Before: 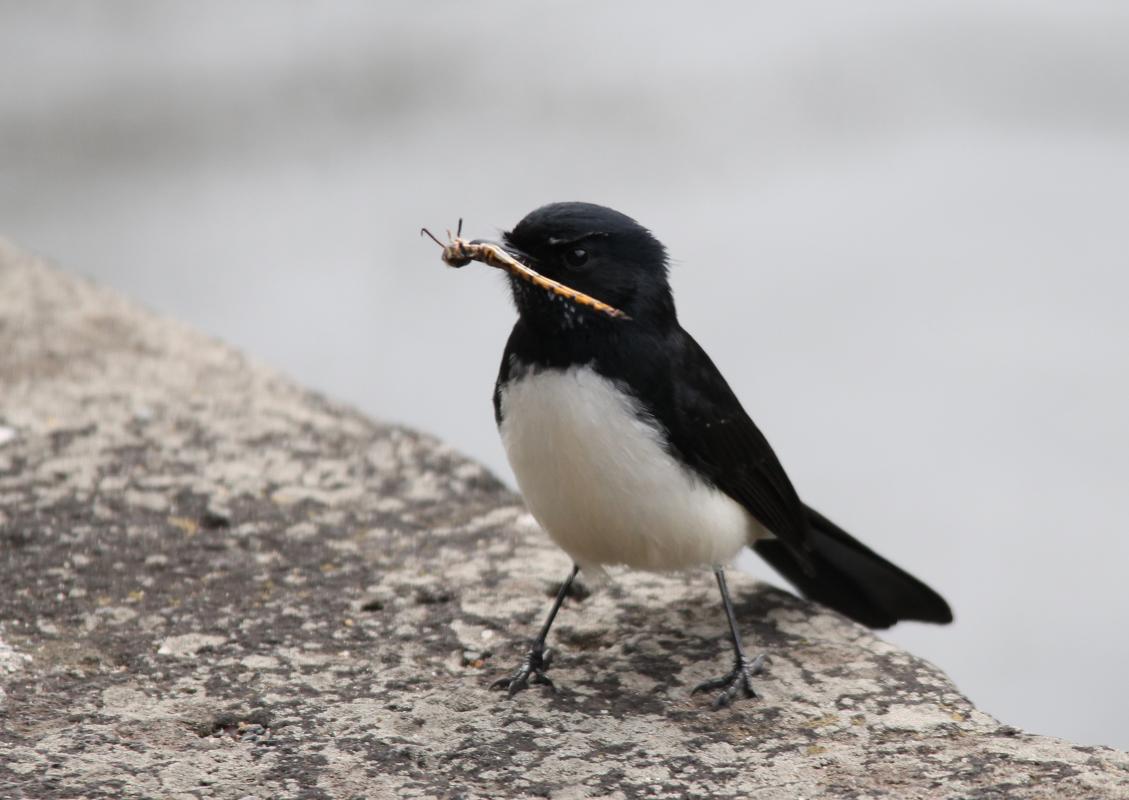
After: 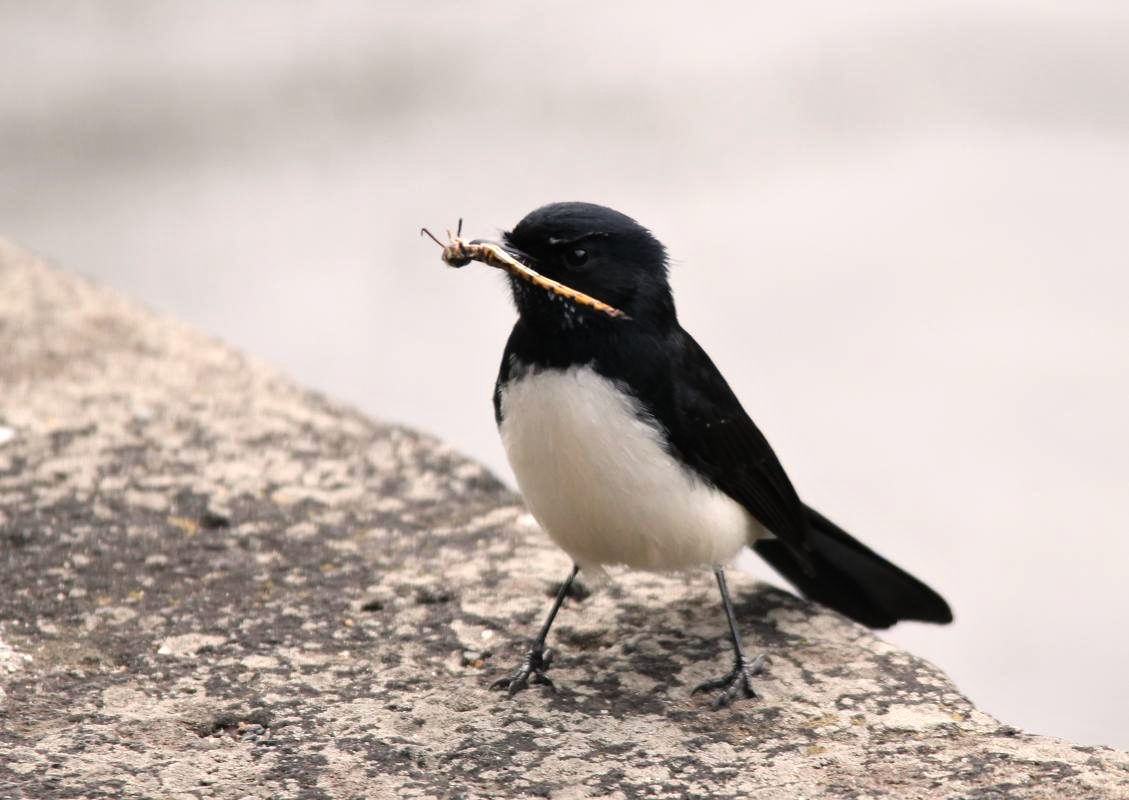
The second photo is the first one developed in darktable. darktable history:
color balance rgb: highlights gain › chroma 1.71%, highlights gain › hue 55.81°, perceptual saturation grading › global saturation 0.235%
tone equalizer: -8 EV -0.391 EV, -7 EV -0.417 EV, -6 EV -0.318 EV, -5 EV -0.23 EV, -3 EV 0.204 EV, -2 EV 0.316 EV, -1 EV 0.408 EV, +0 EV 0.391 EV
